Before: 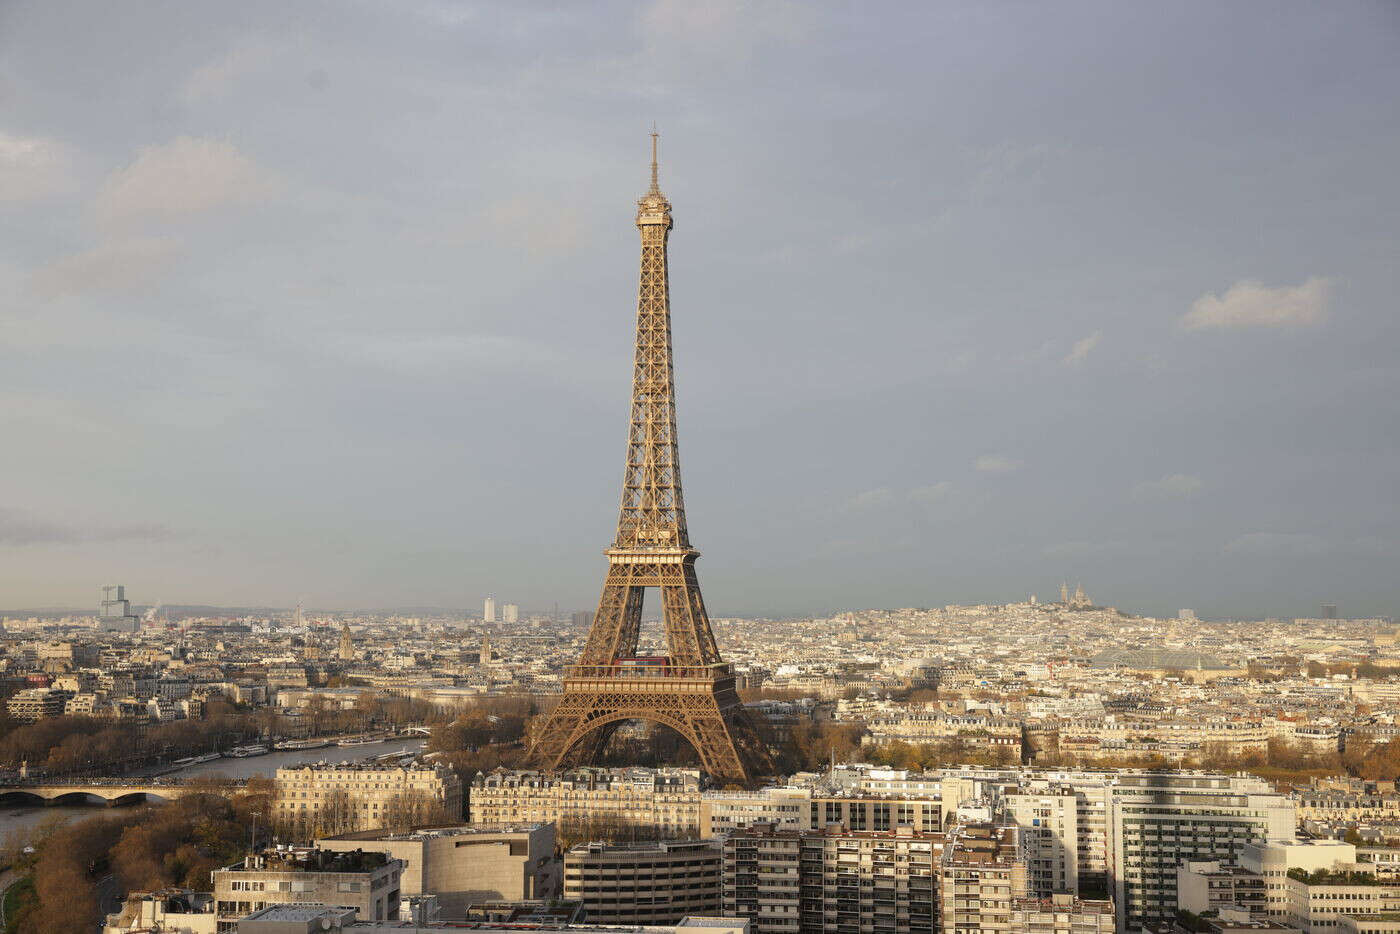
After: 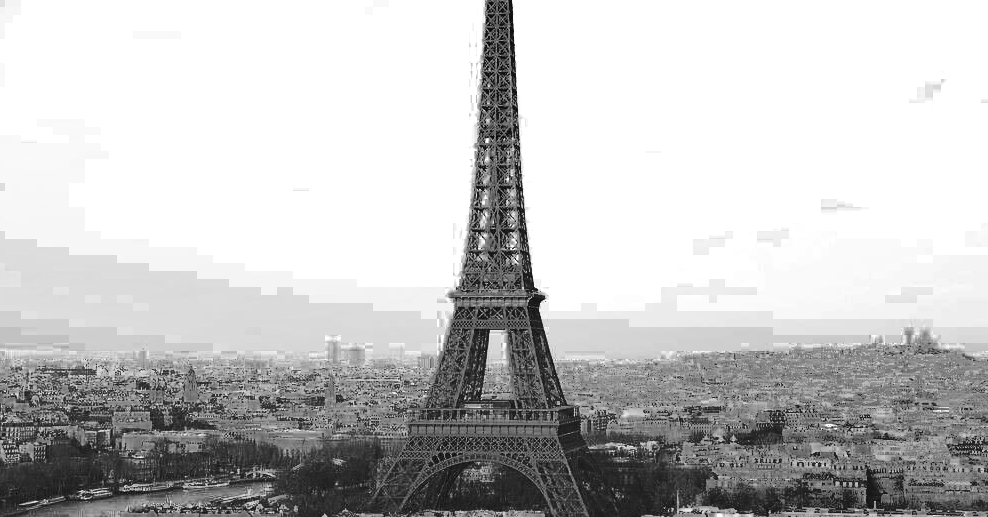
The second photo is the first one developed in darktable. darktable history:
color zones: curves: ch0 [(0.287, 0.048) (0.493, 0.484) (0.737, 0.816)]; ch1 [(0, 0) (0.143, 0) (0.286, 0) (0.429, 0) (0.571, 0) (0.714, 0) (0.857, 0)]
shadows and highlights: shadows 12, white point adjustment 1.2, soften with gaussian
crop: left 11.123%, top 27.61%, right 18.3%, bottom 17.034%
contrast brightness saturation: contrast 0.83, brightness 0.59, saturation 0.59
